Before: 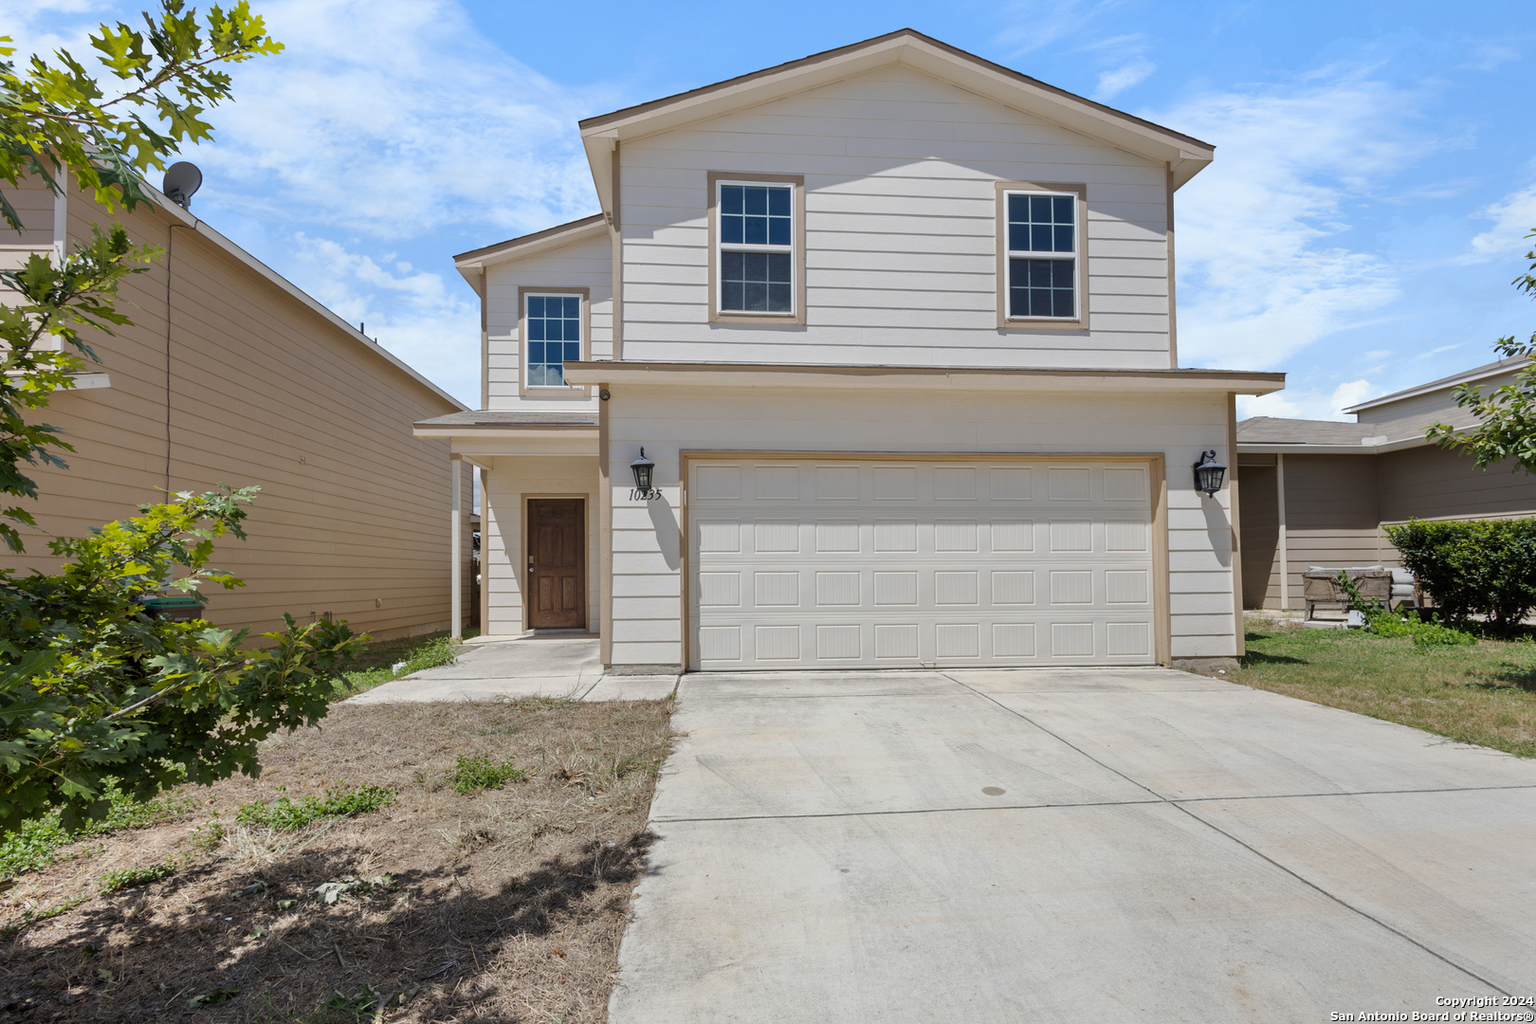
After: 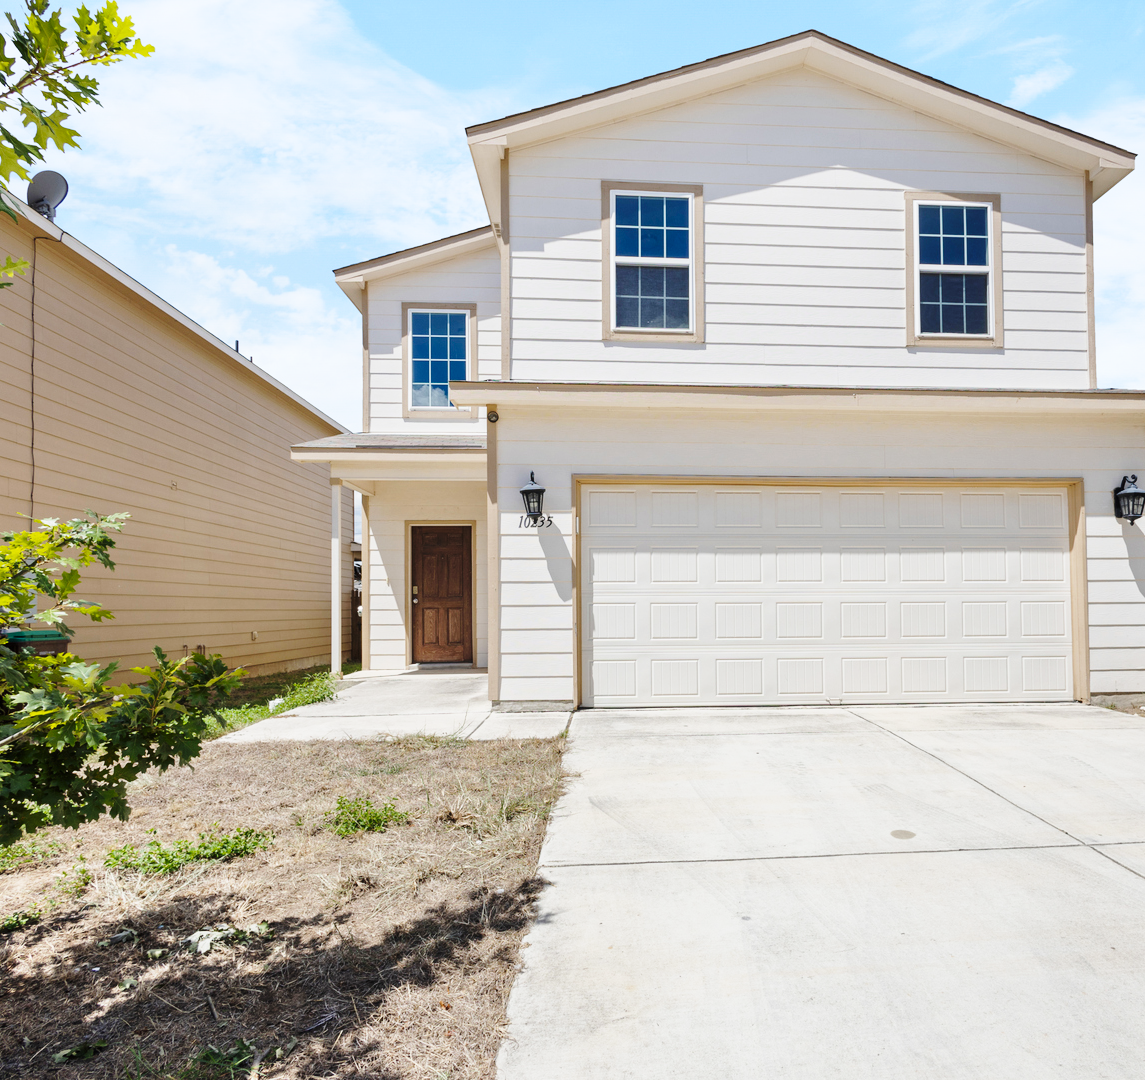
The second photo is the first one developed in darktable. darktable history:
crop and rotate: left 8.984%, right 20.299%
base curve: curves: ch0 [(0, 0) (0.028, 0.03) (0.121, 0.232) (0.46, 0.748) (0.859, 0.968) (1, 1)], preserve colors none
